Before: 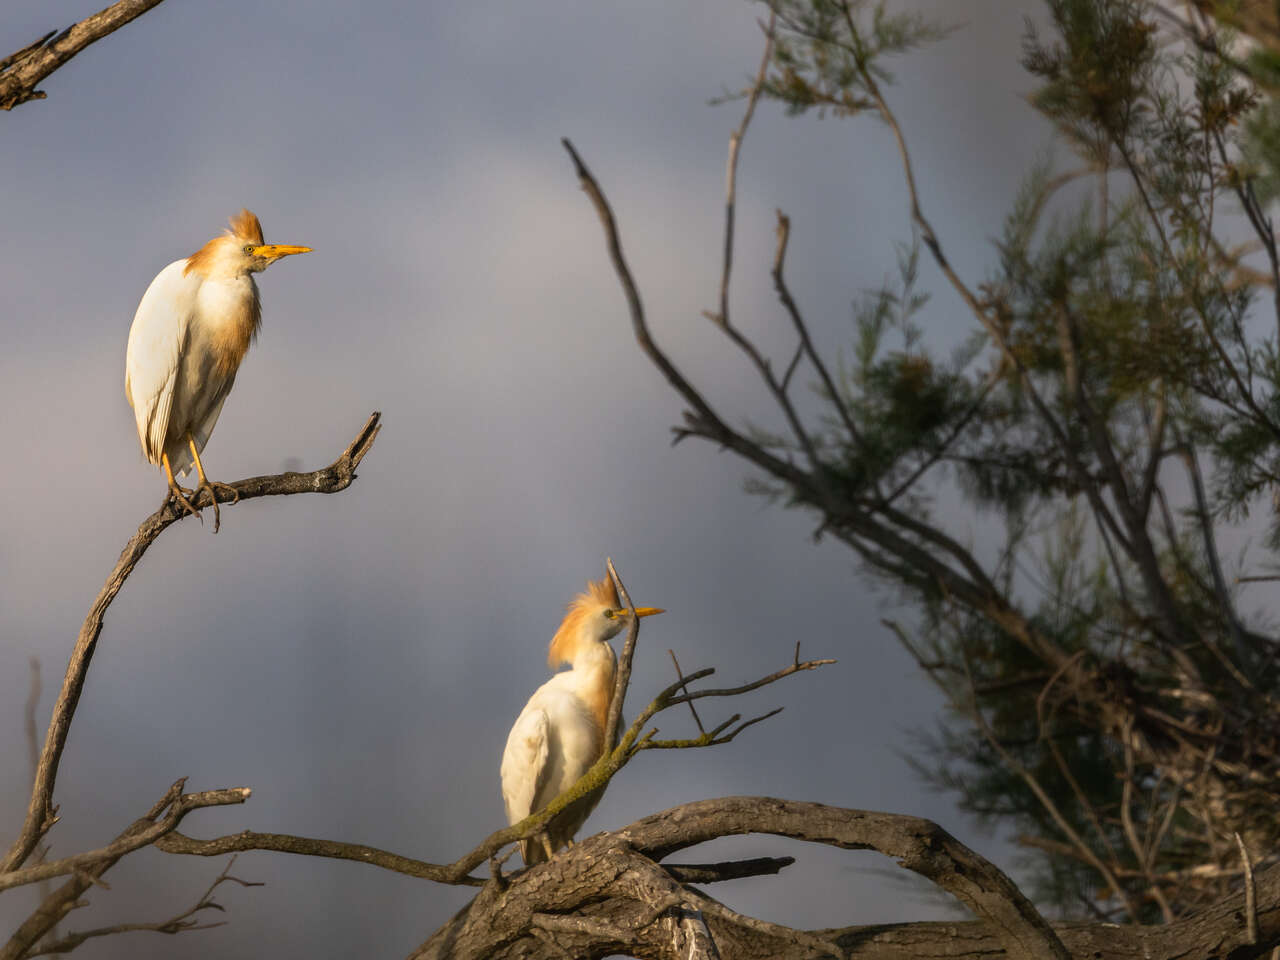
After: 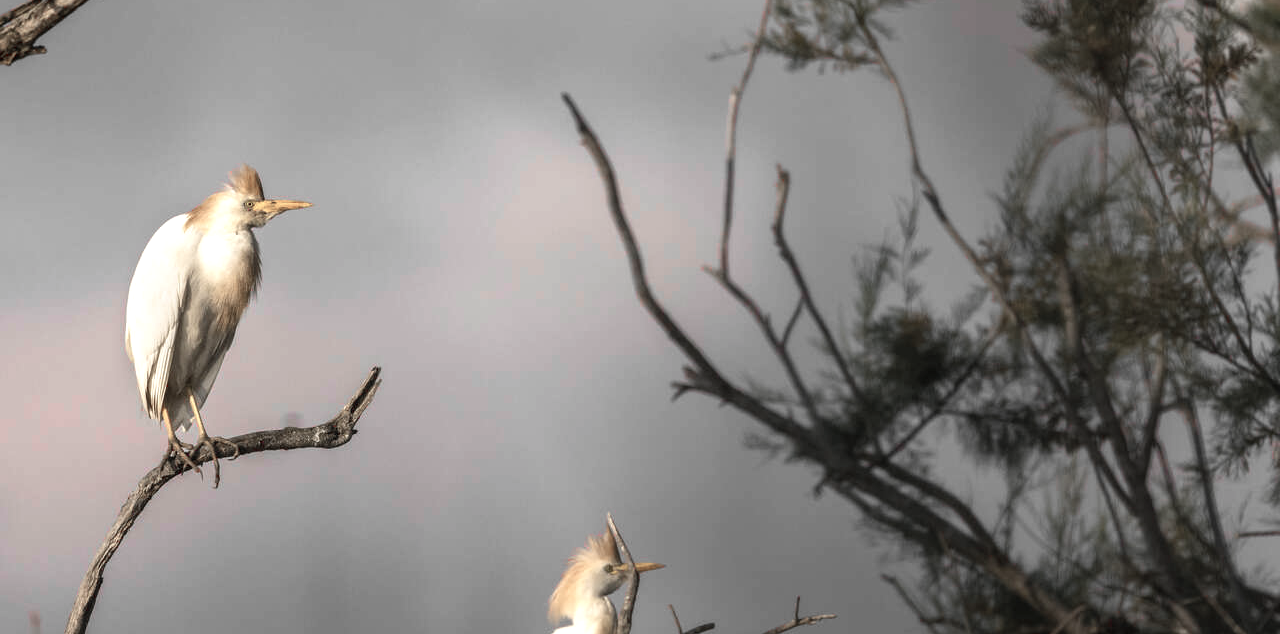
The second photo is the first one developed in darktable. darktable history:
exposure: exposure 0.493 EV, compensate exposure bias true, compensate highlight preservation false
crop and rotate: top 4.757%, bottom 29.184%
color zones: curves: ch1 [(0, 0.831) (0.08, 0.771) (0.157, 0.268) (0.241, 0.207) (0.562, -0.005) (0.714, -0.013) (0.876, 0.01) (1, 0.831)]
